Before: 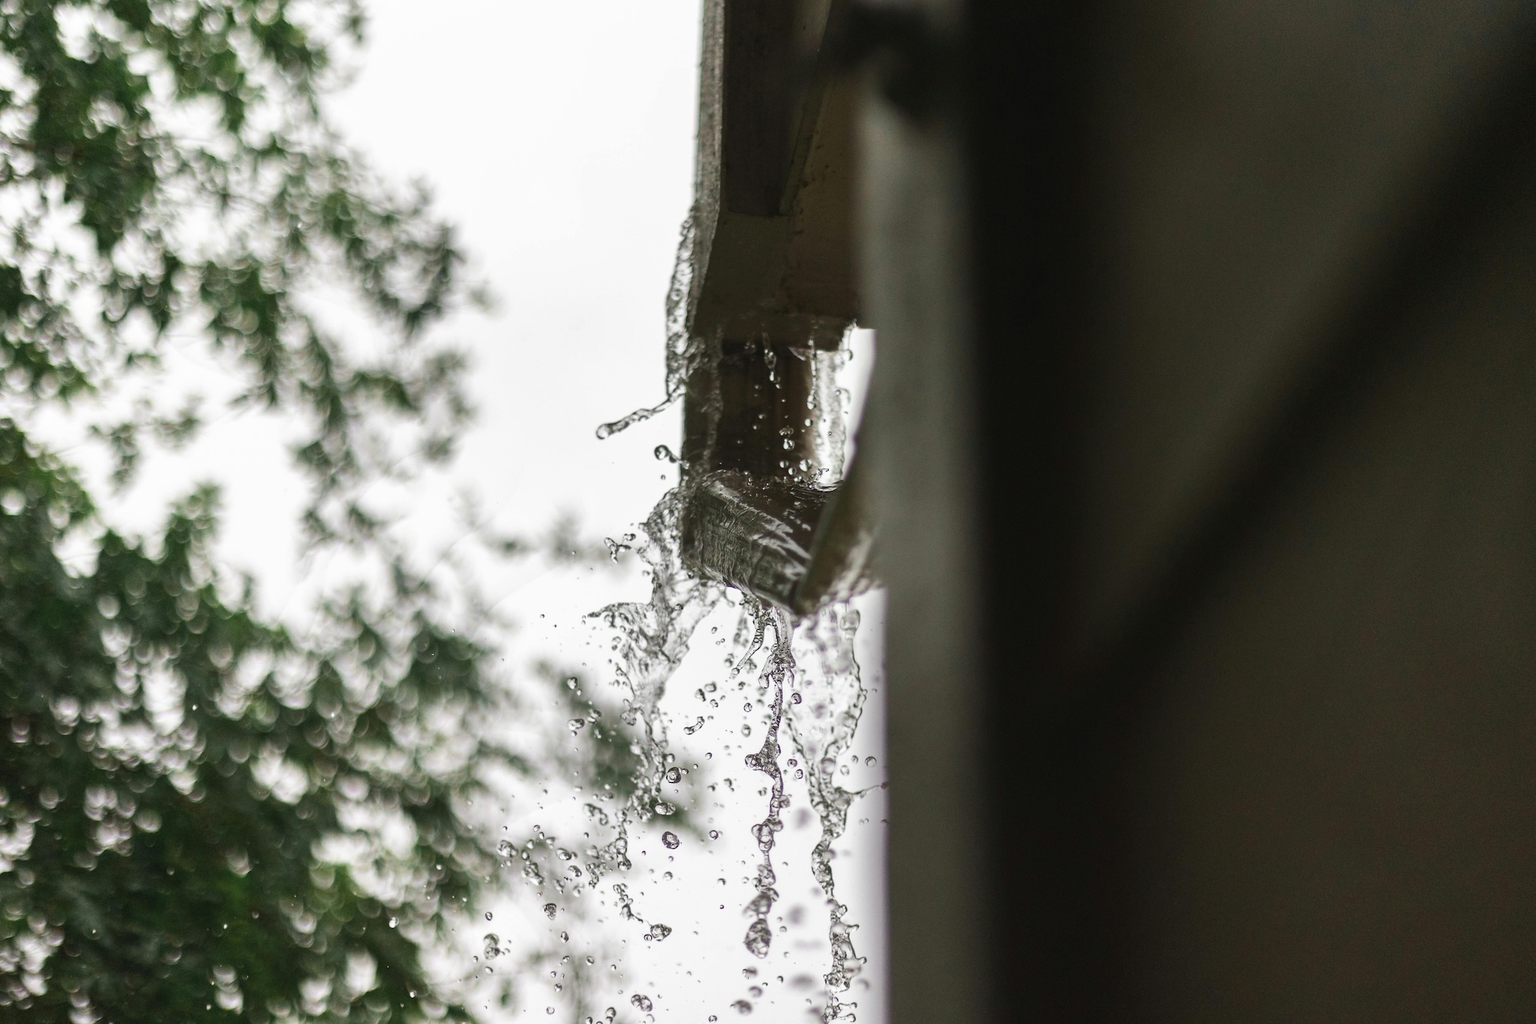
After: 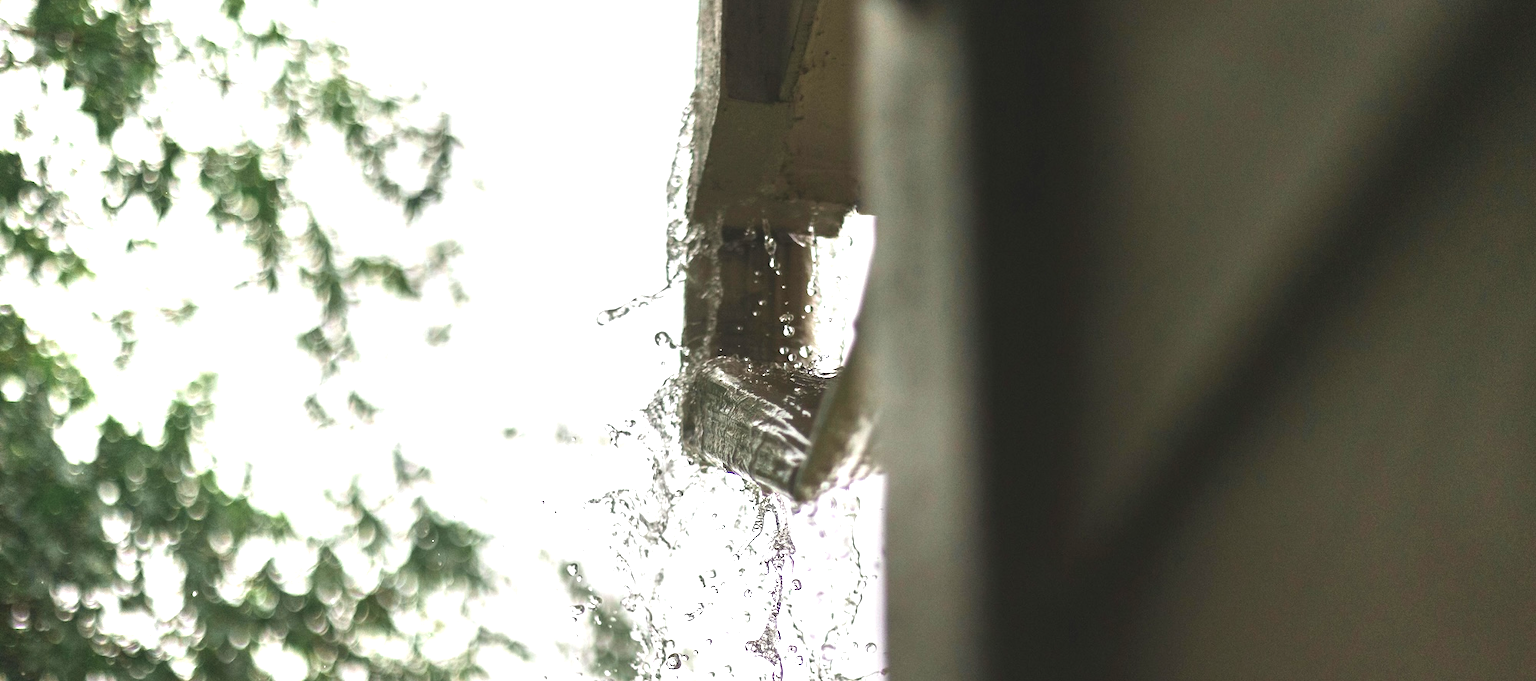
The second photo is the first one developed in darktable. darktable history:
crop: top 11.166%, bottom 22.168%
exposure: black level correction -0.002, exposure 1.35 EV, compensate highlight preservation false
